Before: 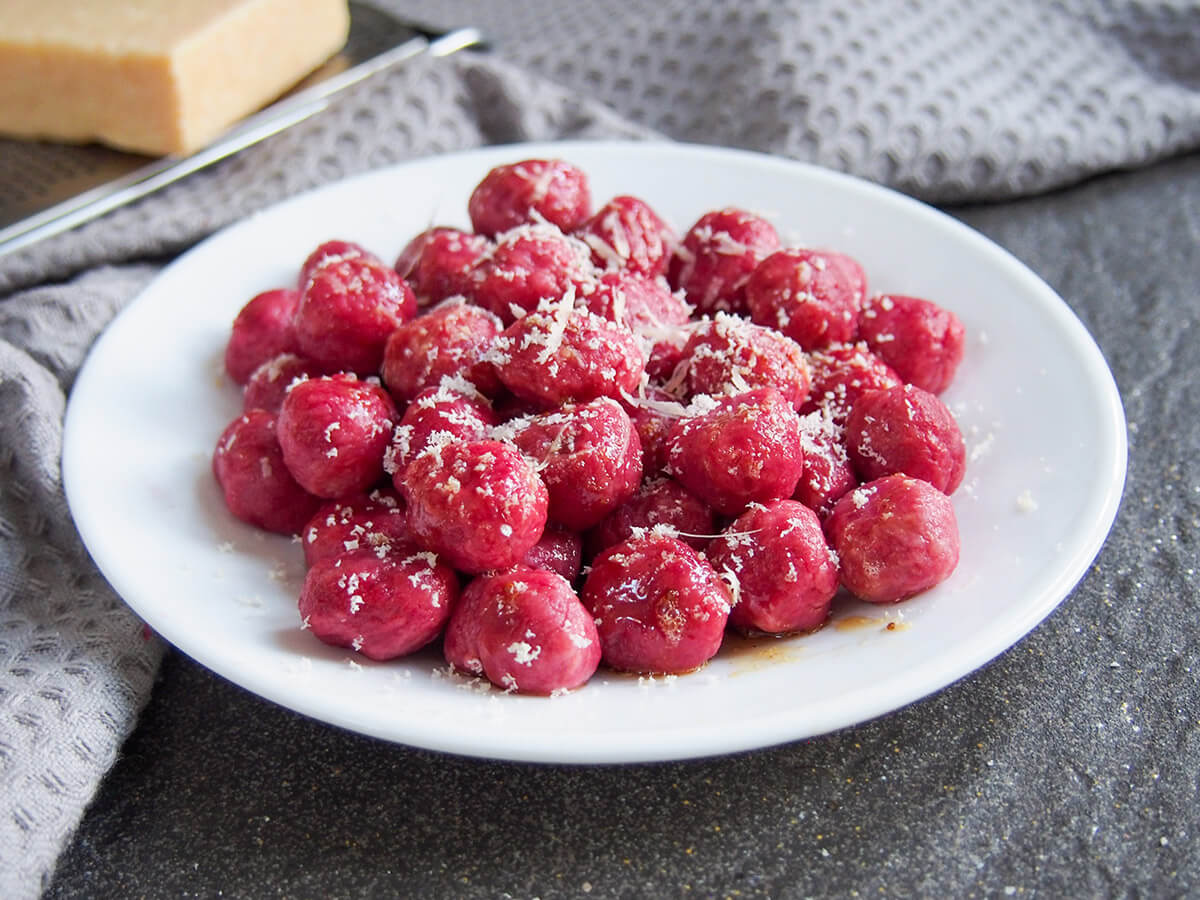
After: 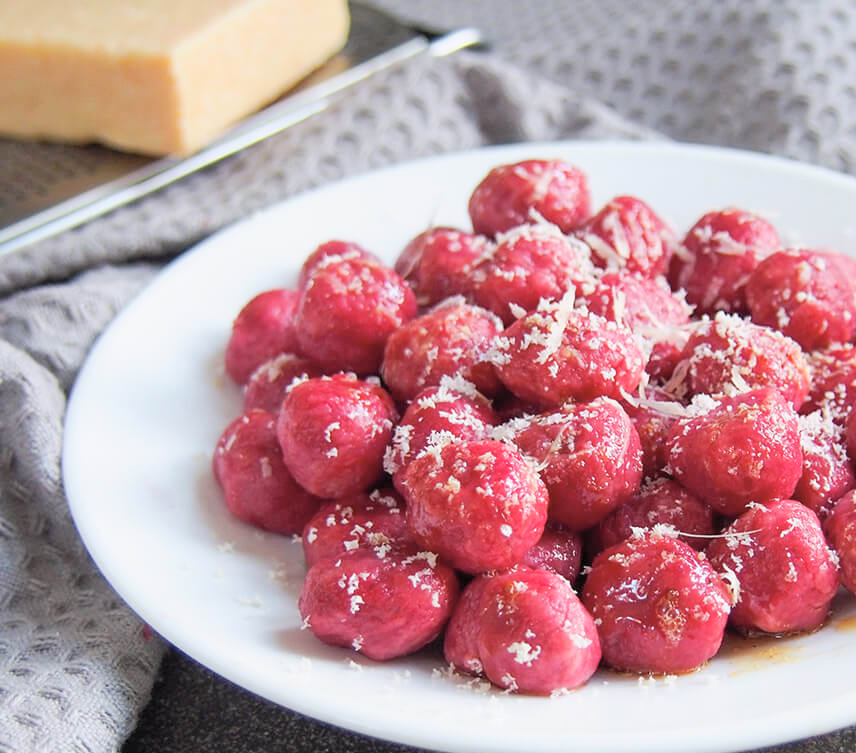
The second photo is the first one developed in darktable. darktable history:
crop: right 28.626%, bottom 16.268%
contrast brightness saturation: brightness 0.153
